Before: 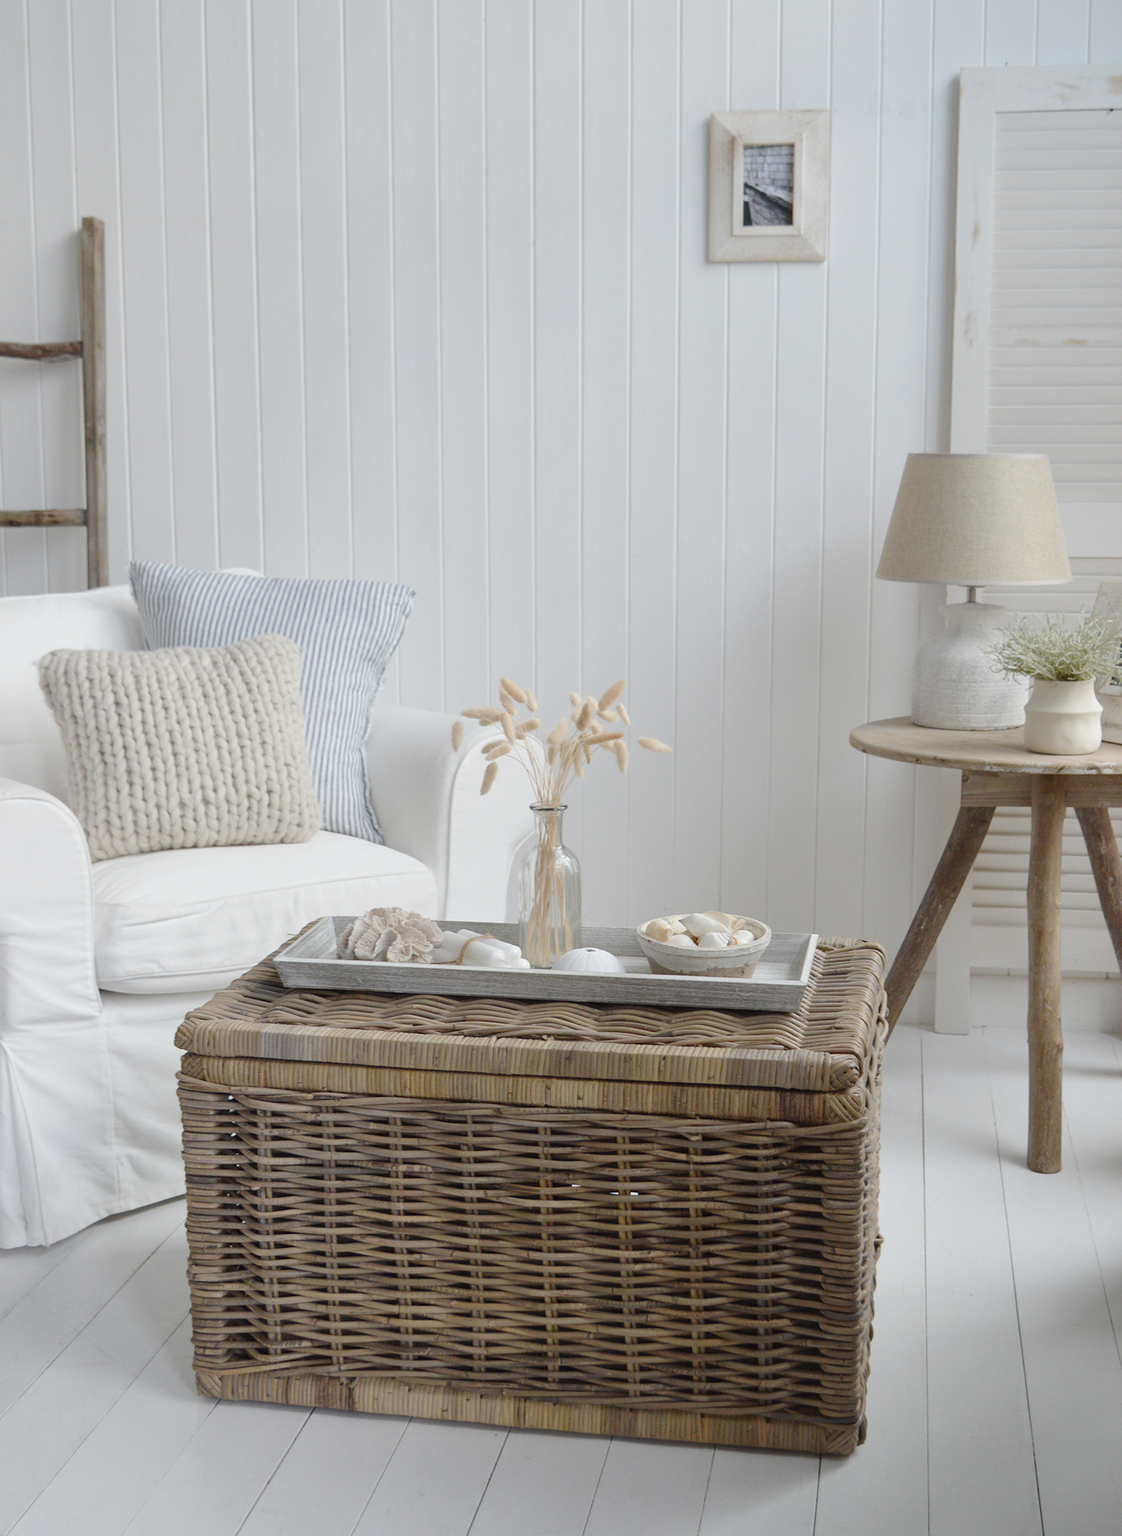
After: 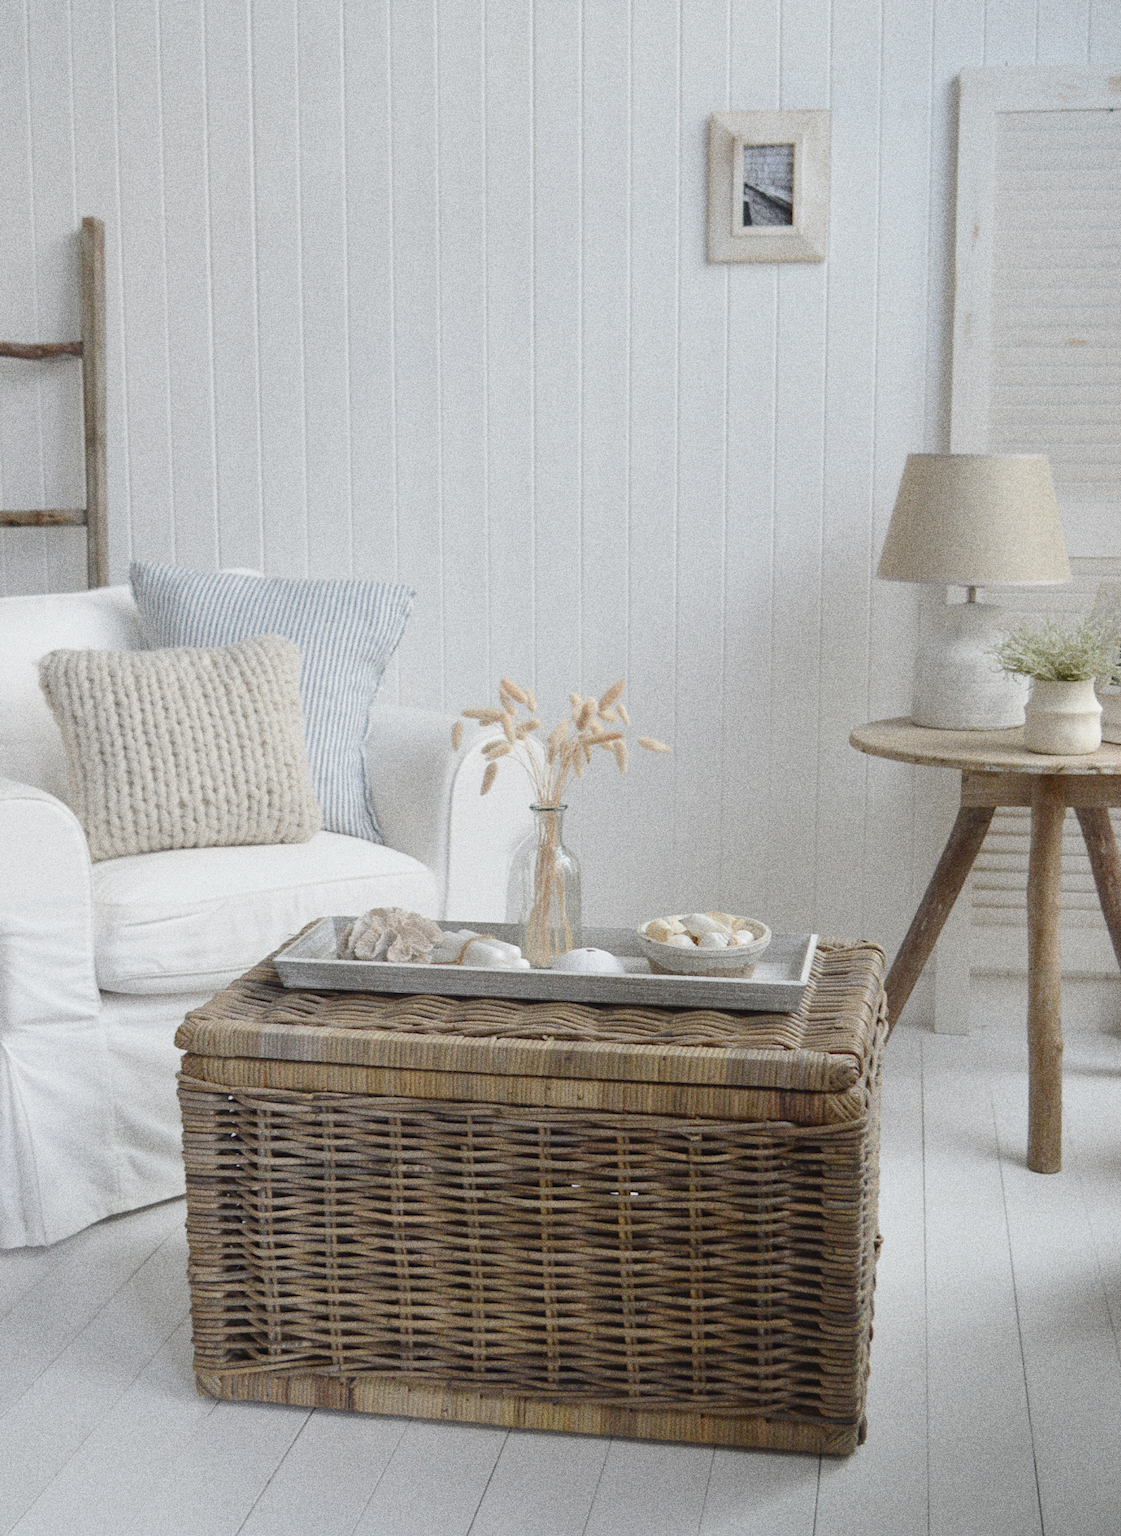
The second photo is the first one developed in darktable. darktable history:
lowpass: radius 0.5, unbound 0
grain: strength 49.07%
